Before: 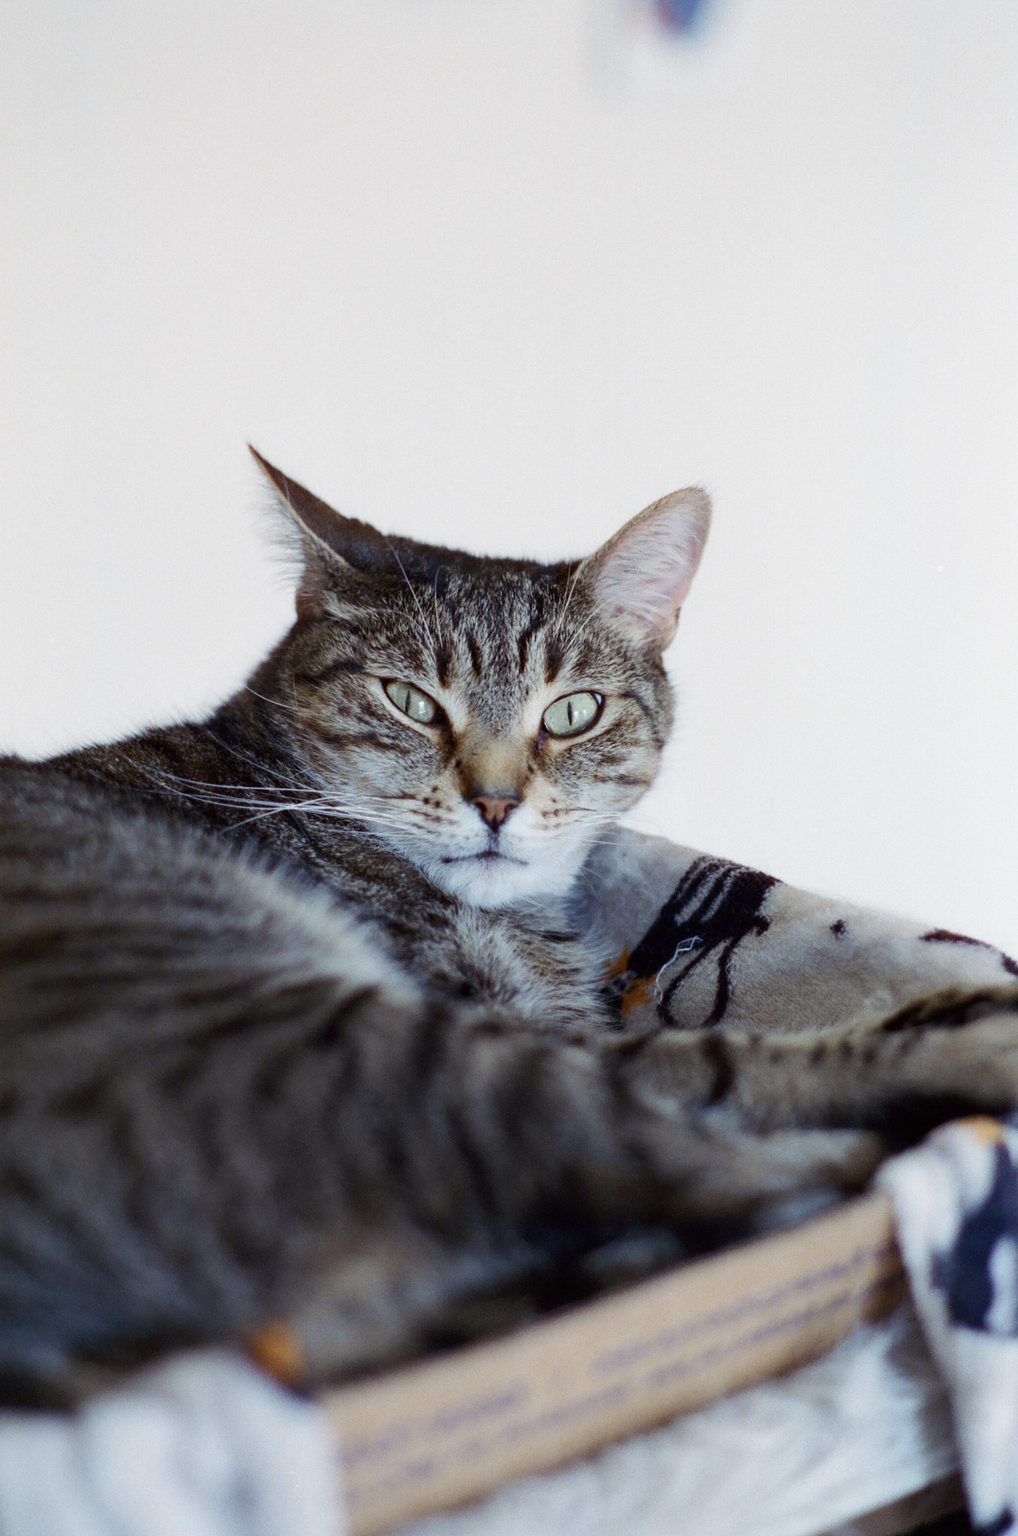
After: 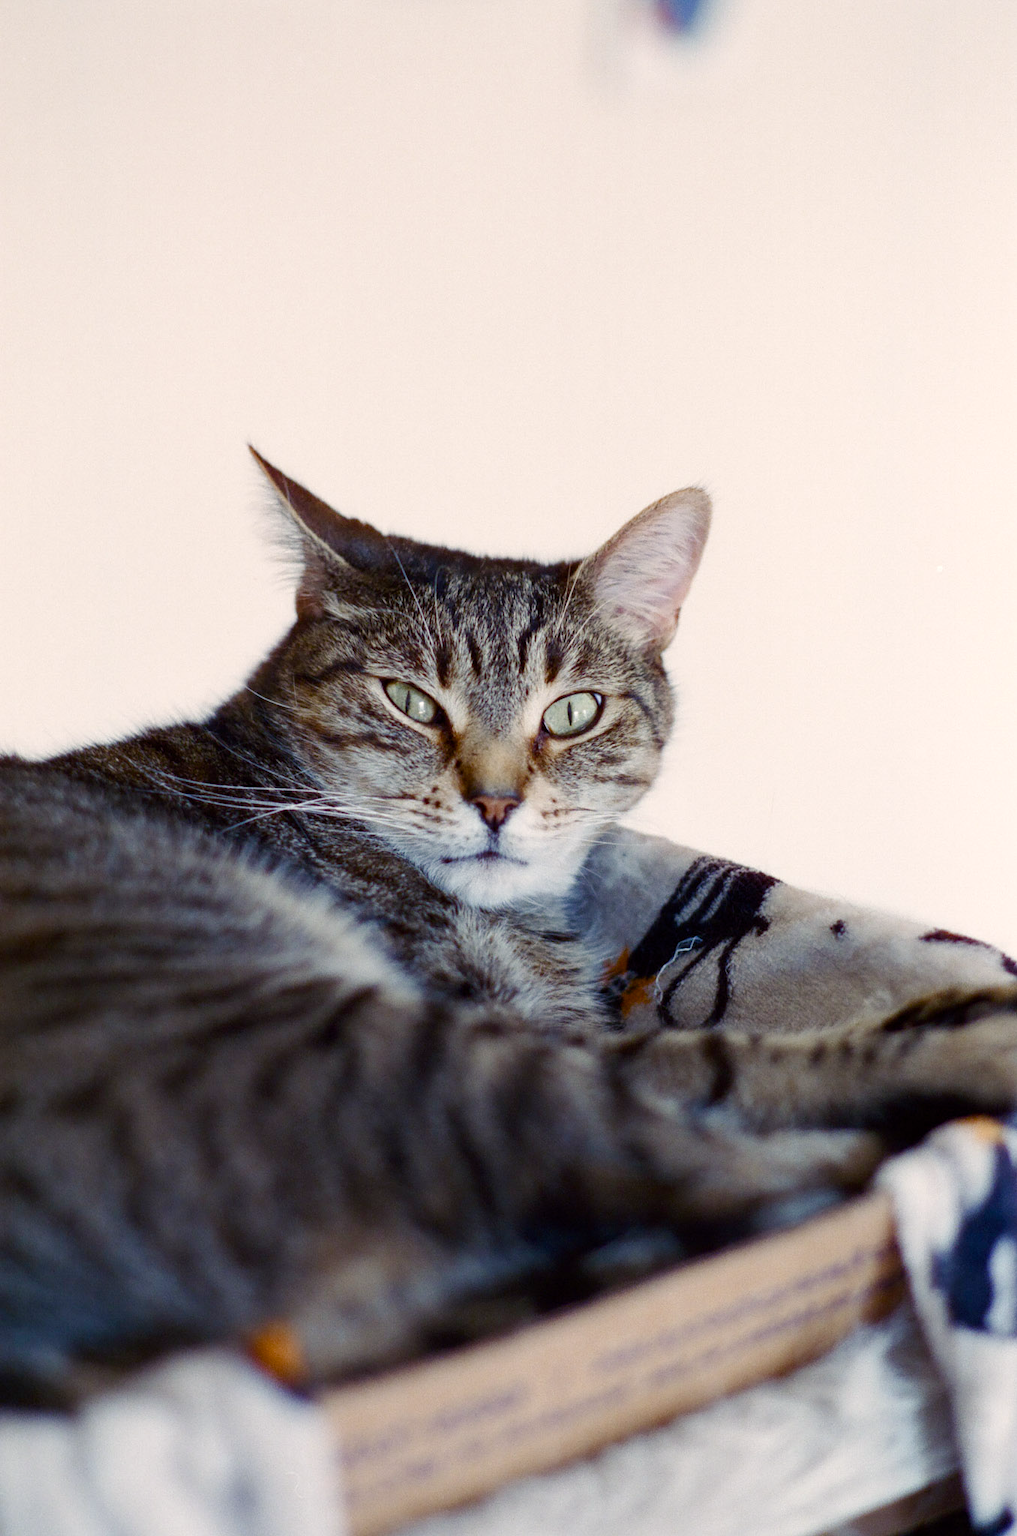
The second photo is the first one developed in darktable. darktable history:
color balance rgb: highlights gain › chroma 3.075%, highlights gain › hue 60.18°, perceptual saturation grading › global saturation 24.916%, perceptual saturation grading › highlights -50.052%, perceptual saturation grading › shadows 30.656%, contrast 5.613%
